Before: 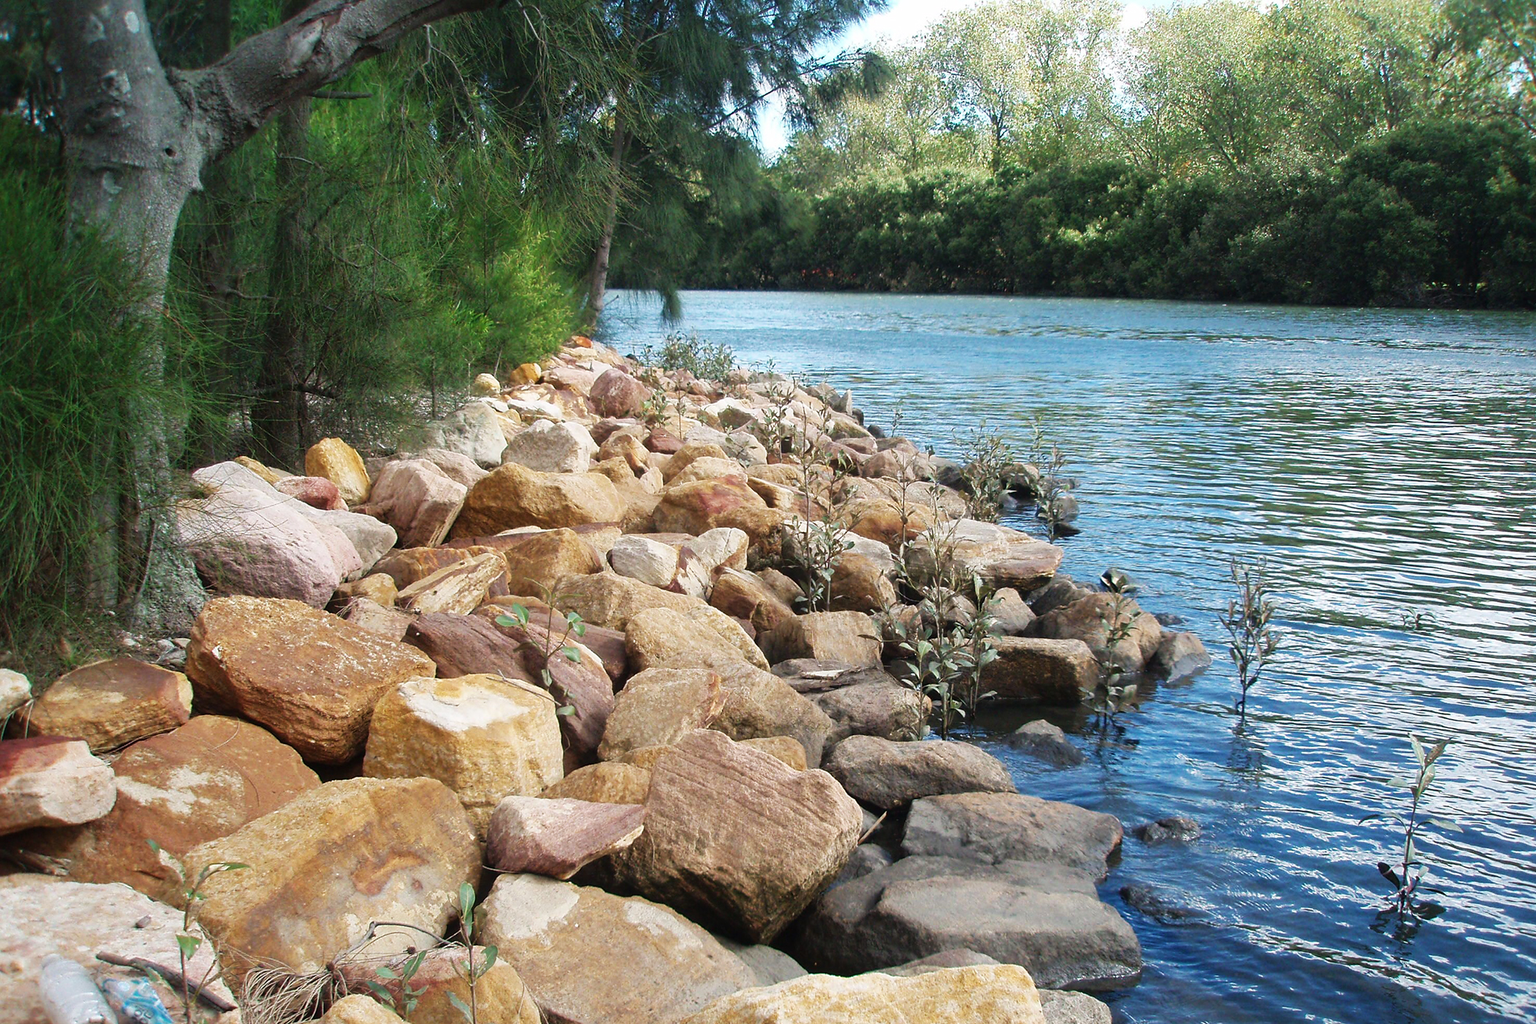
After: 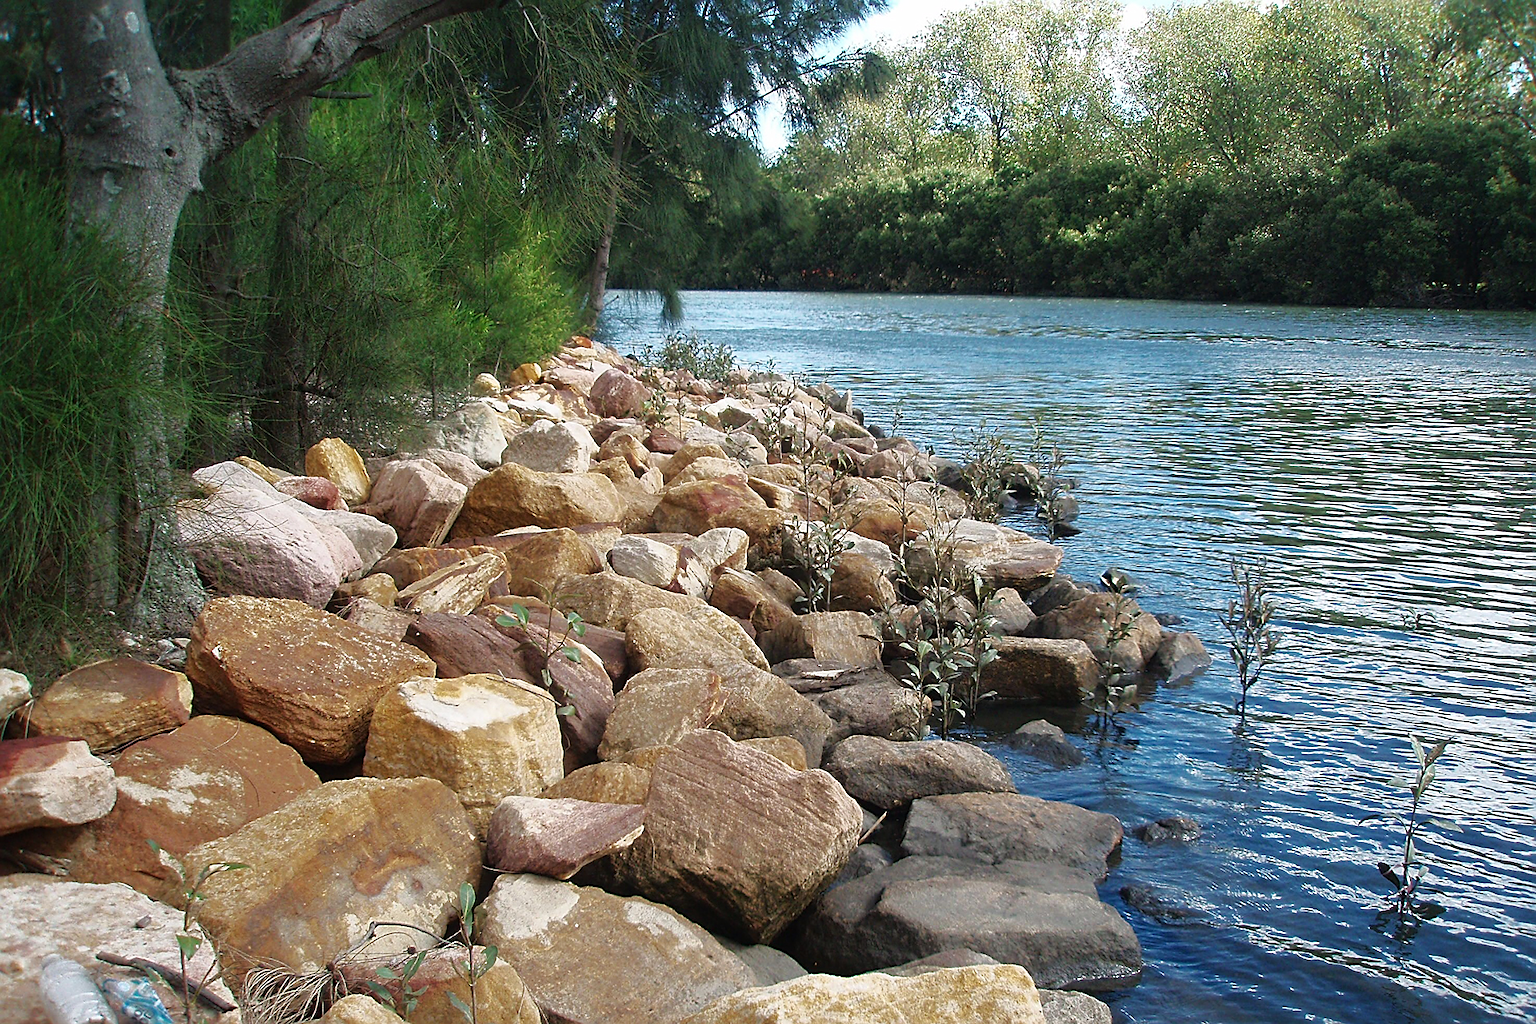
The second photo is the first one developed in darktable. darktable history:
sharpen: on, module defaults
tone curve: curves: ch0 [(0, 0) (0.48, 0.431) (0.7, 0.609) (0.864, 0.854) (1, 1)]
